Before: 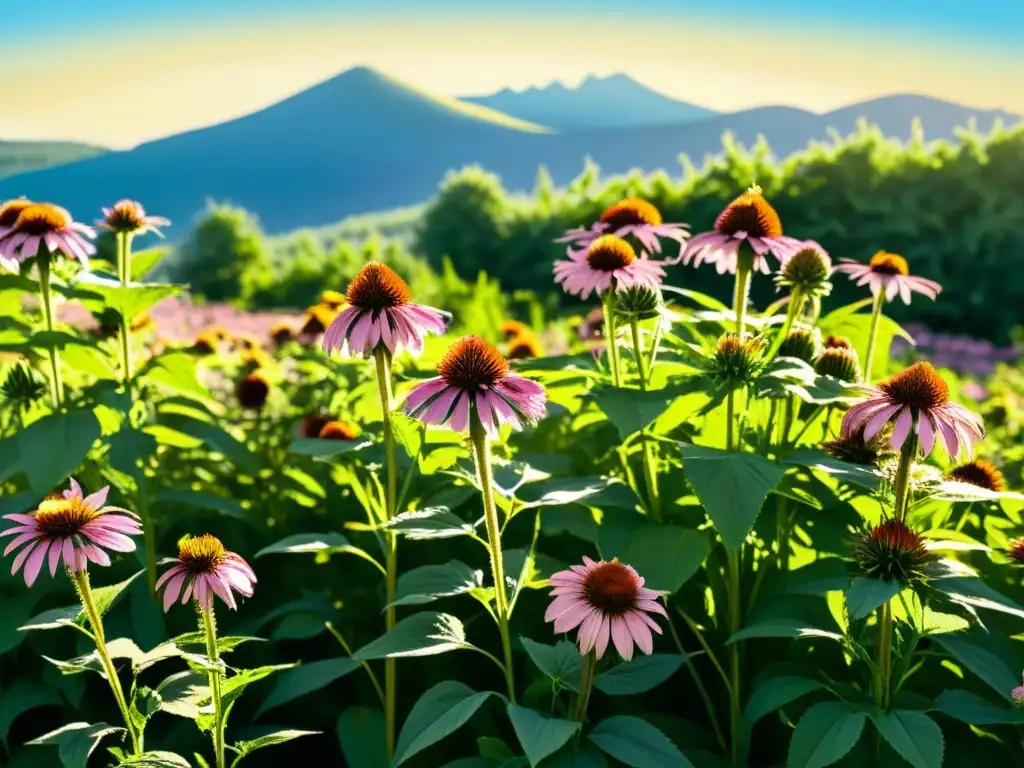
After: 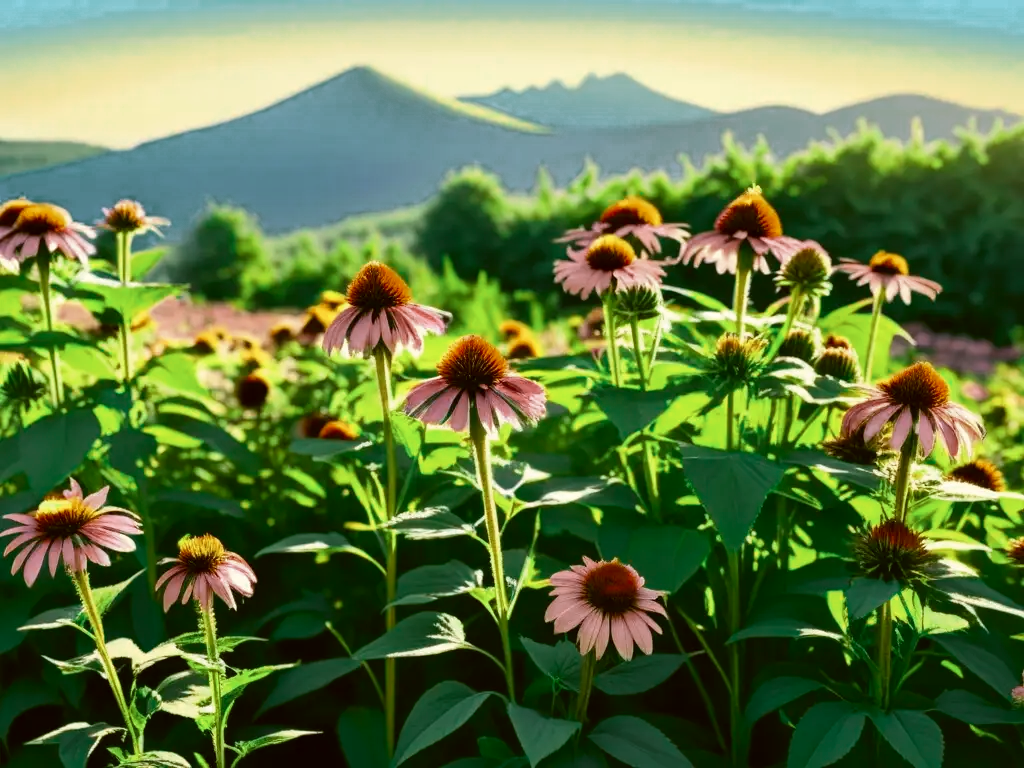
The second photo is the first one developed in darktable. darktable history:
color zones: curves: ch0 [(0, 0.5) (0.125, 0.4) (0.25, 0.5) (0.375, 0.4) (0.5, 0.4) (0.625, 0.6) (0.75, 0.6) (0.875, 0.5)]; ch1 [(0, 0.4) (0.125, 0.5) (0.25, 0.4) (0.375, 0.4) (0.5, 0.4) (0.625, 0.4) (0.75, 0.5) (0.875, 0.4)]; ch2 [(0, 0.6) (0.125, 0.5) (0.25, 0.5) (0.375, 0.6) (0.5, 0.6) (0.625, 0.5) (0.75, 0.5) (0.875, 0.5)]
color correction: highlights a* -1.43, highlights b* 10.12, shadows a* 0.395, shadows b* 19.35
